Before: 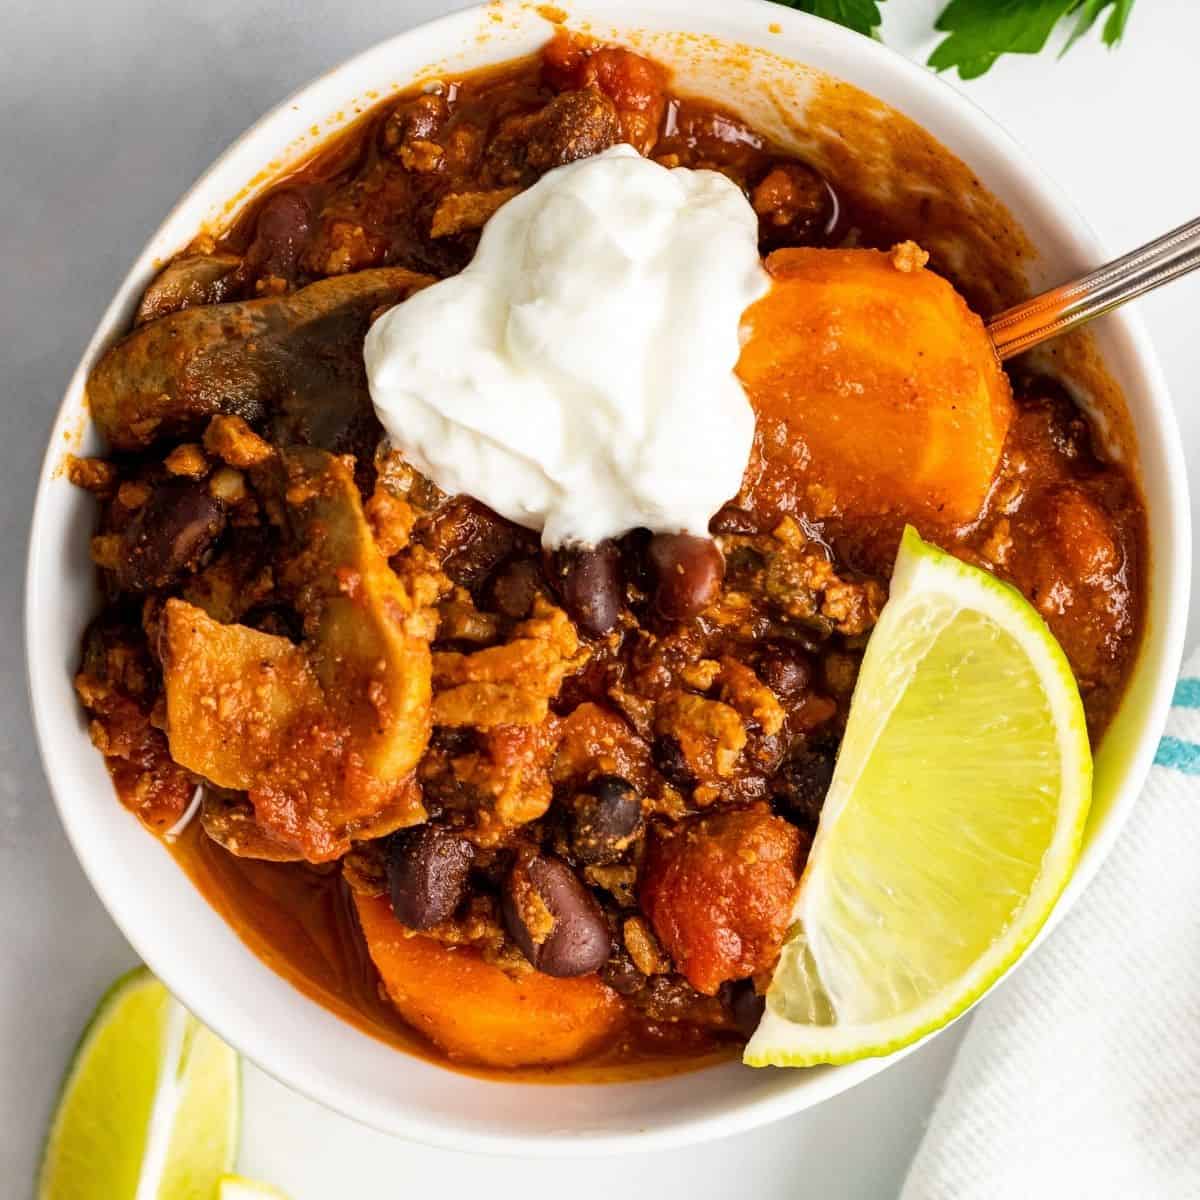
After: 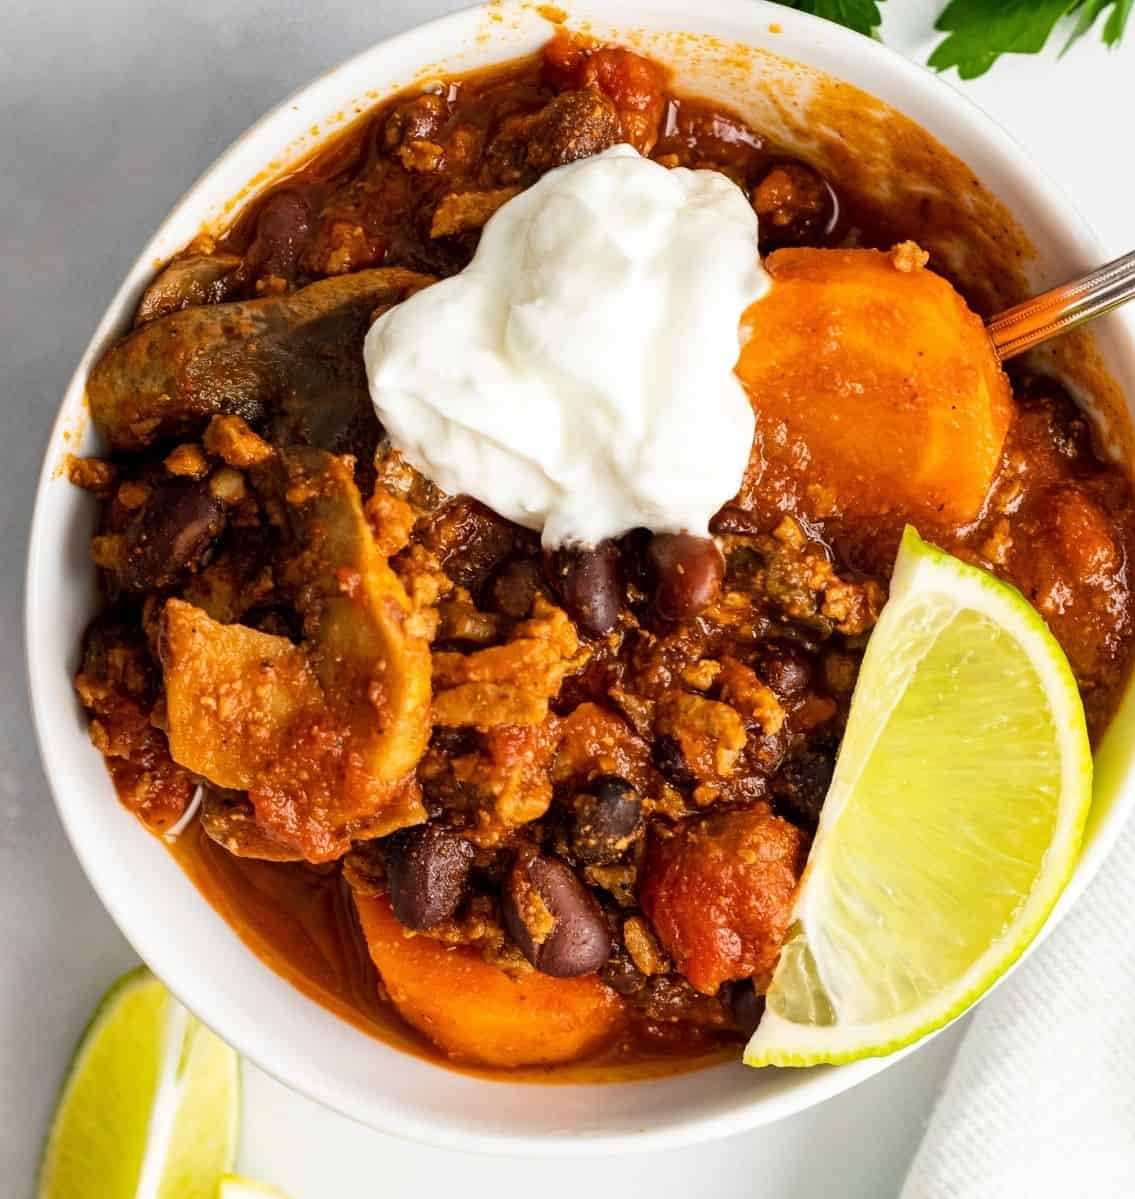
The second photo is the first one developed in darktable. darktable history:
crop and rotate: left 0%, right 5.334%
